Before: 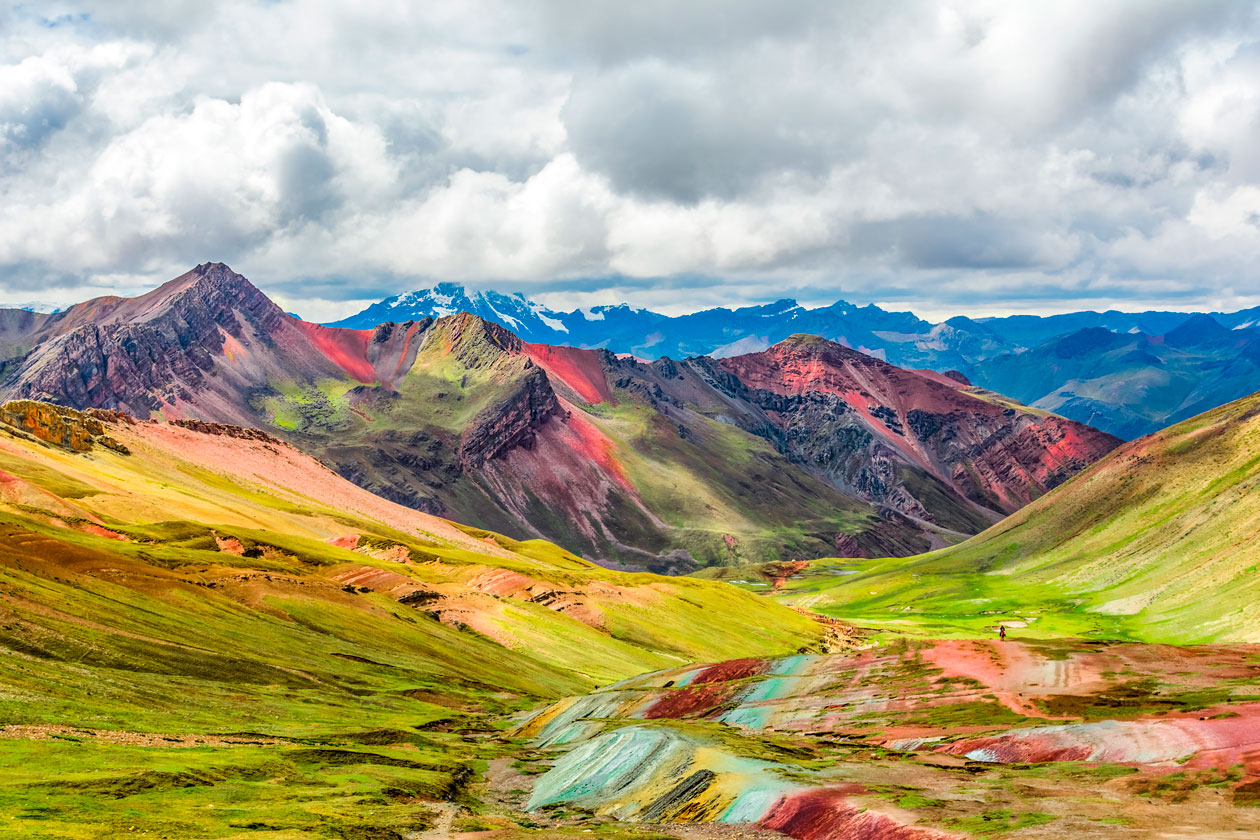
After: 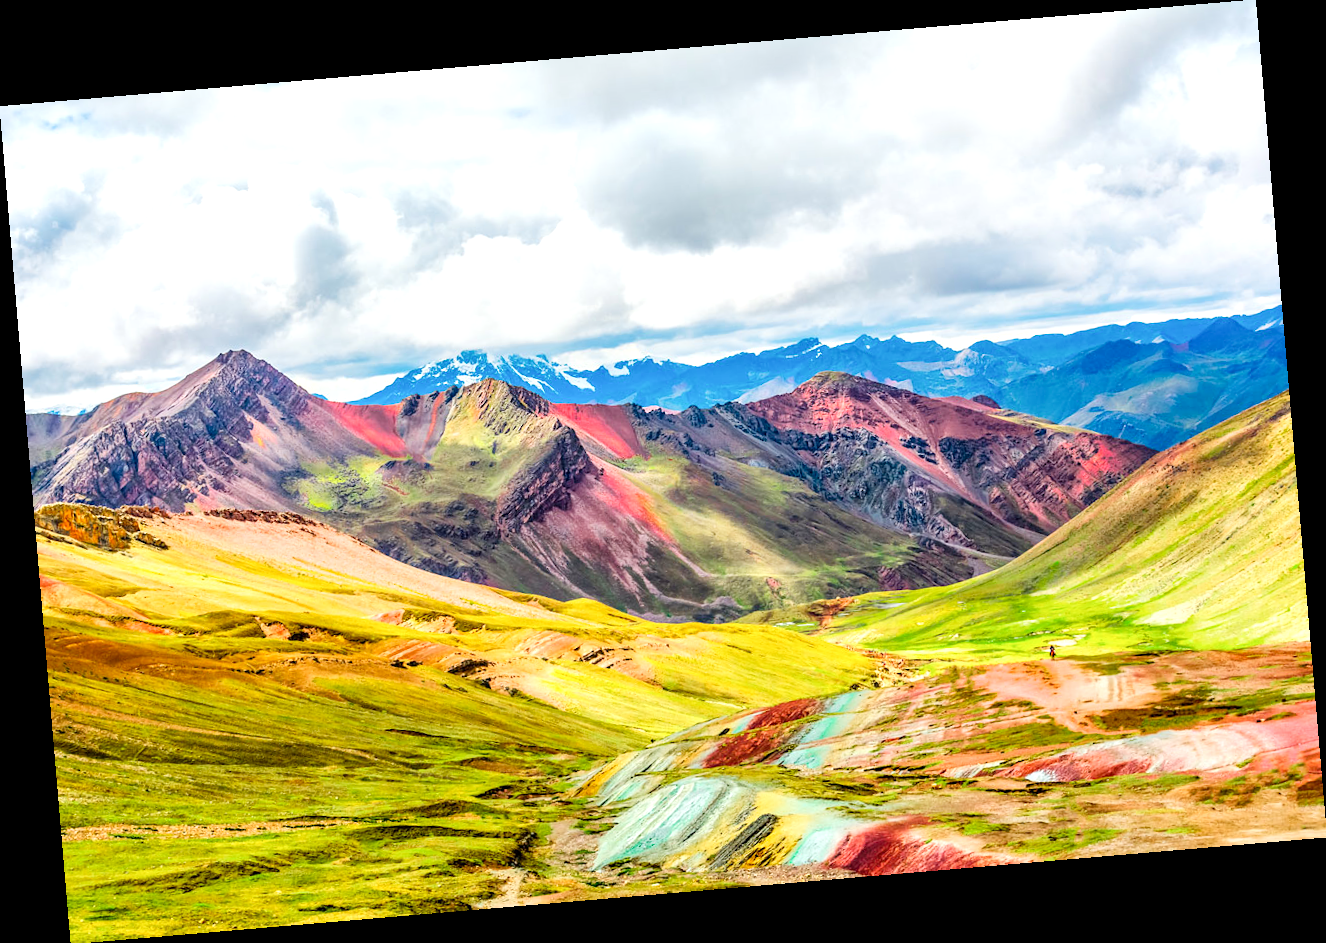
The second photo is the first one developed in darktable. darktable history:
exposure: black level correction 0.001, exposure 0.5 EV, compensate exposure bias true, compensate highlight preservation false
tone curve: curves: ch0 [(0, 0) (0.004, 0.002) (0.02, 0.013) (0.218, 0.218) (0.664, 0.718) (0.832, 0.873) (1, 1)], preserve colors none
rotate and perspective: rotation -4.86°, automatic cropping off
